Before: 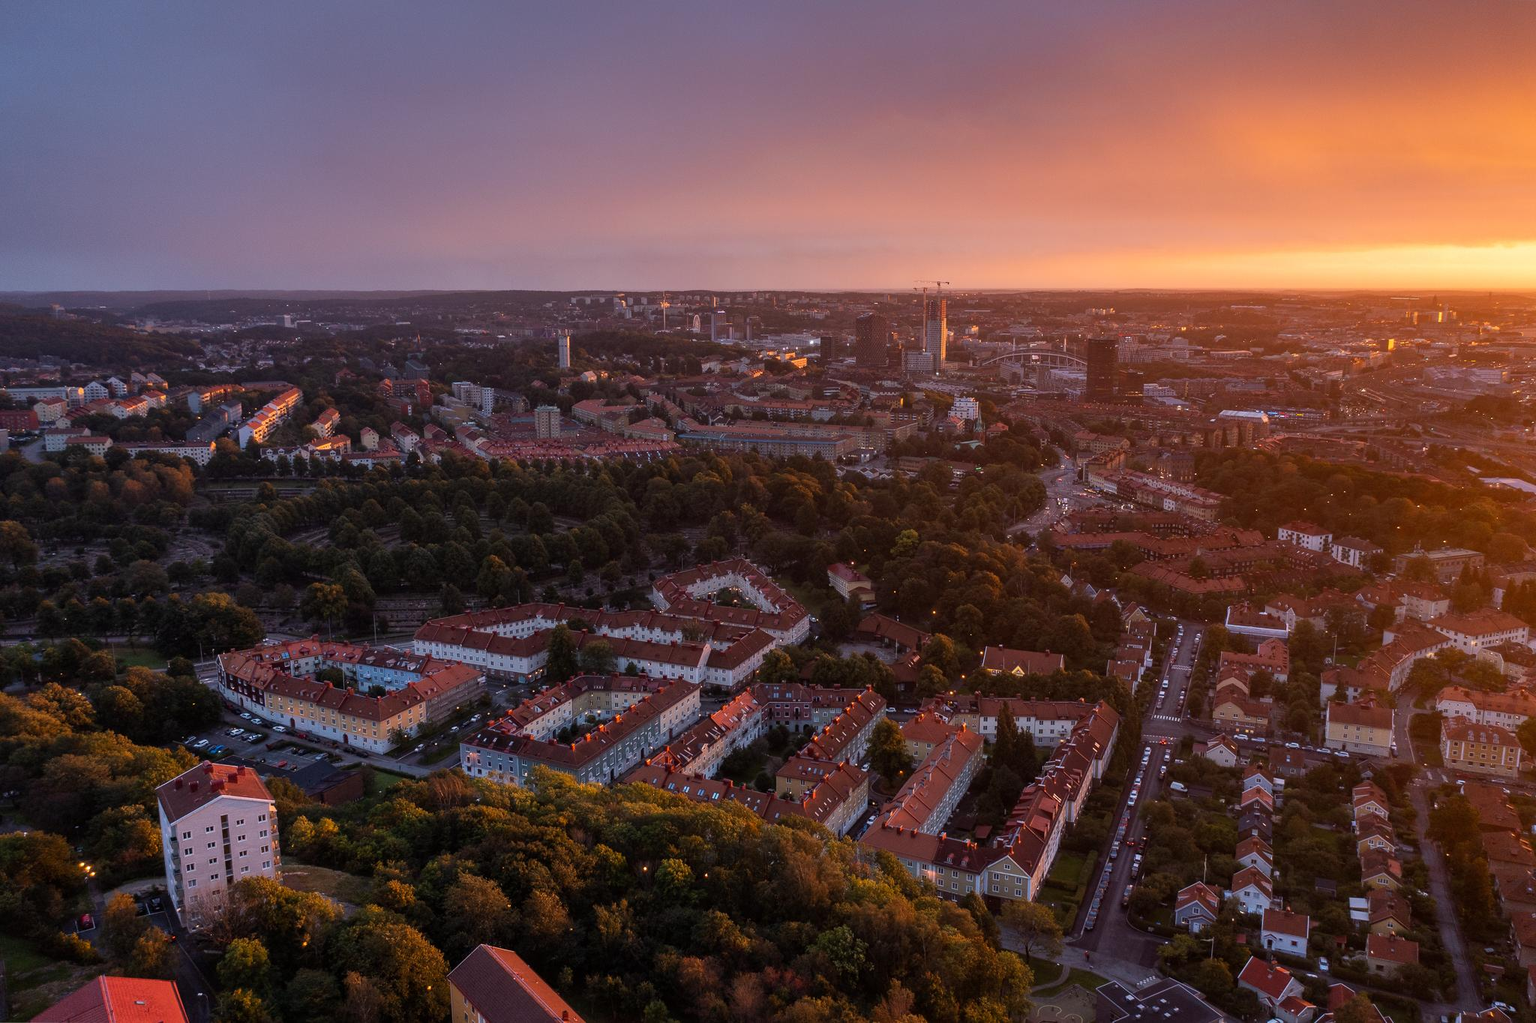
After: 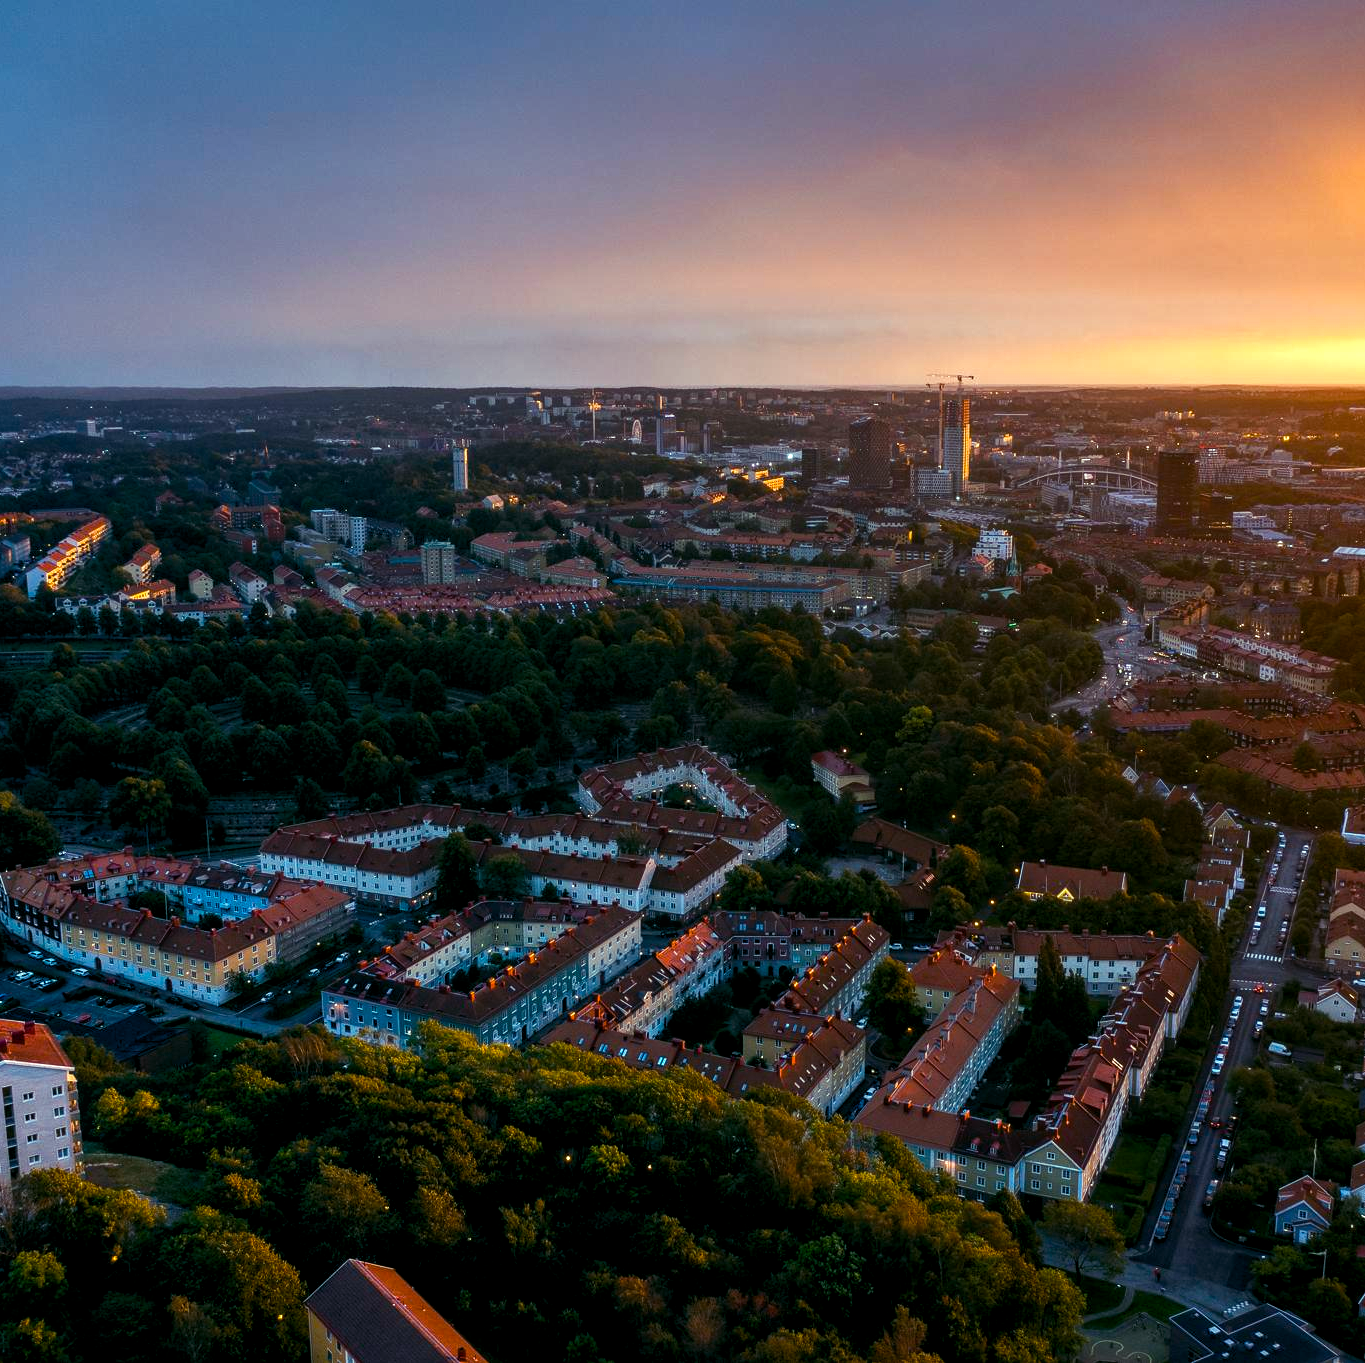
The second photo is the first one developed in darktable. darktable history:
crop and rotate: left 14.292%, right 19.041%
white balance: red 0.984, blue 1.059
color balance rgb: shadows lift › luminance -7.7%, shadows lift › chroma 2.13%, shadows lift › hue 165.27°, power › luminance -7.77%, power › chroma 1.1%, power › hue 215.88°, highlights gain › luminance 15.15%, highlights gain › chroma 7%, highlights gain › hue 125.57°, global offset › luminance -0.33%, global offset › chroma 0.11%, global offset › hue 165.27°, perceptual saturation grading › global saturation 24.42%, perceptual saturation grading › highlights -24.42%, perceptual saturation grading › mid-tones 24.42%, perceptual saturation grading › shadows 40%, perceptual brilliance grading › global brilliance -5%, perceptual brilliance grading › highlights 24.42%, perceptual brilliance grading › mid-tones 7%, perceptual brilliance grading › shadows -5%
local contrast: detail 115%
